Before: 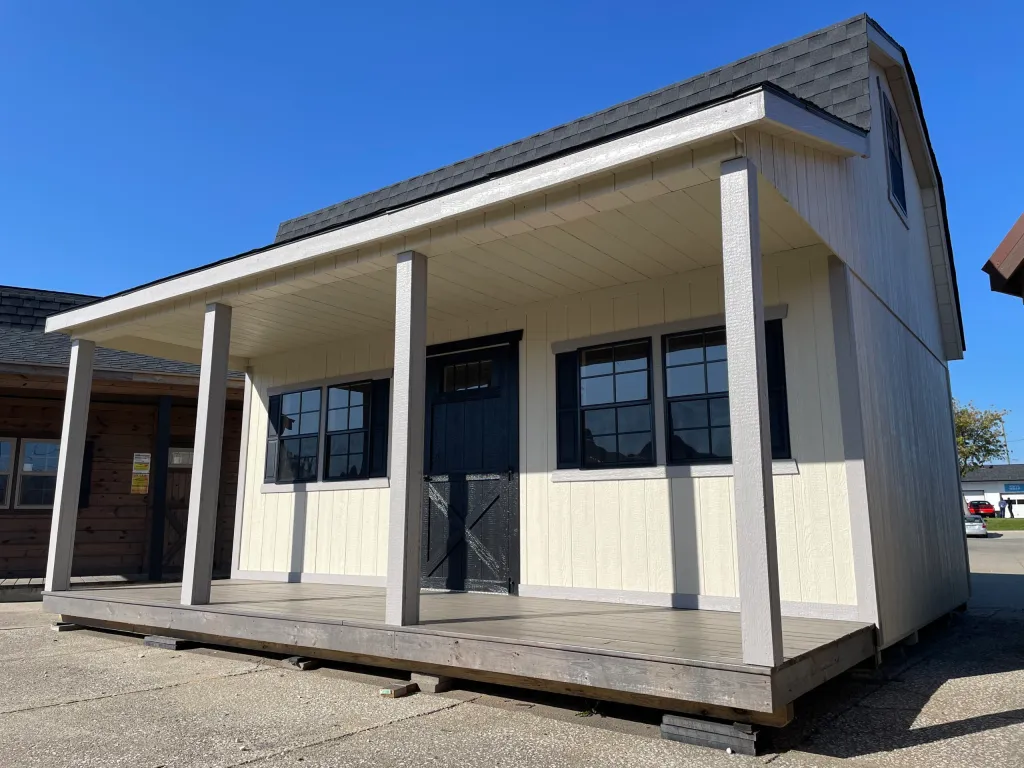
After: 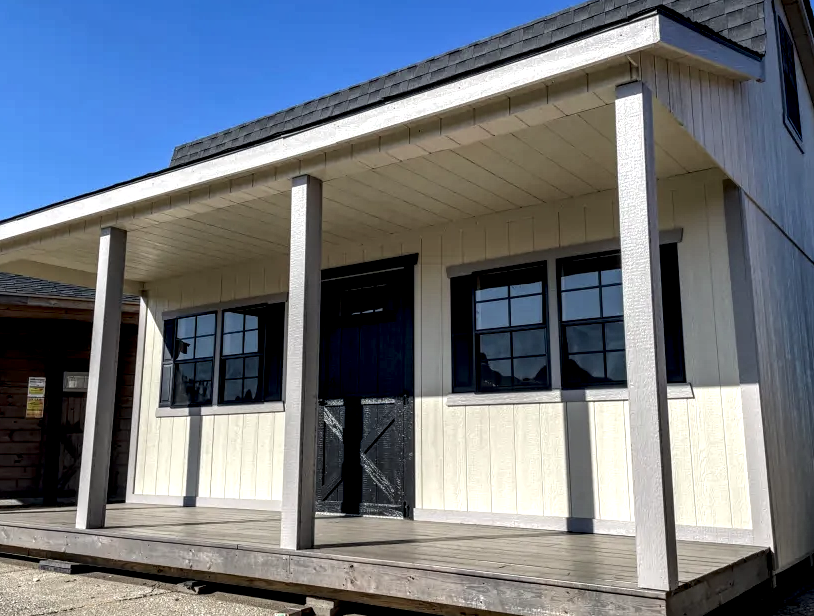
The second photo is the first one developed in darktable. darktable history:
crop and rotate: left 10.35%, top 10.023%, right 10.077%, bottom 9.64%
local contrast: highlights 17%, detail 188%
